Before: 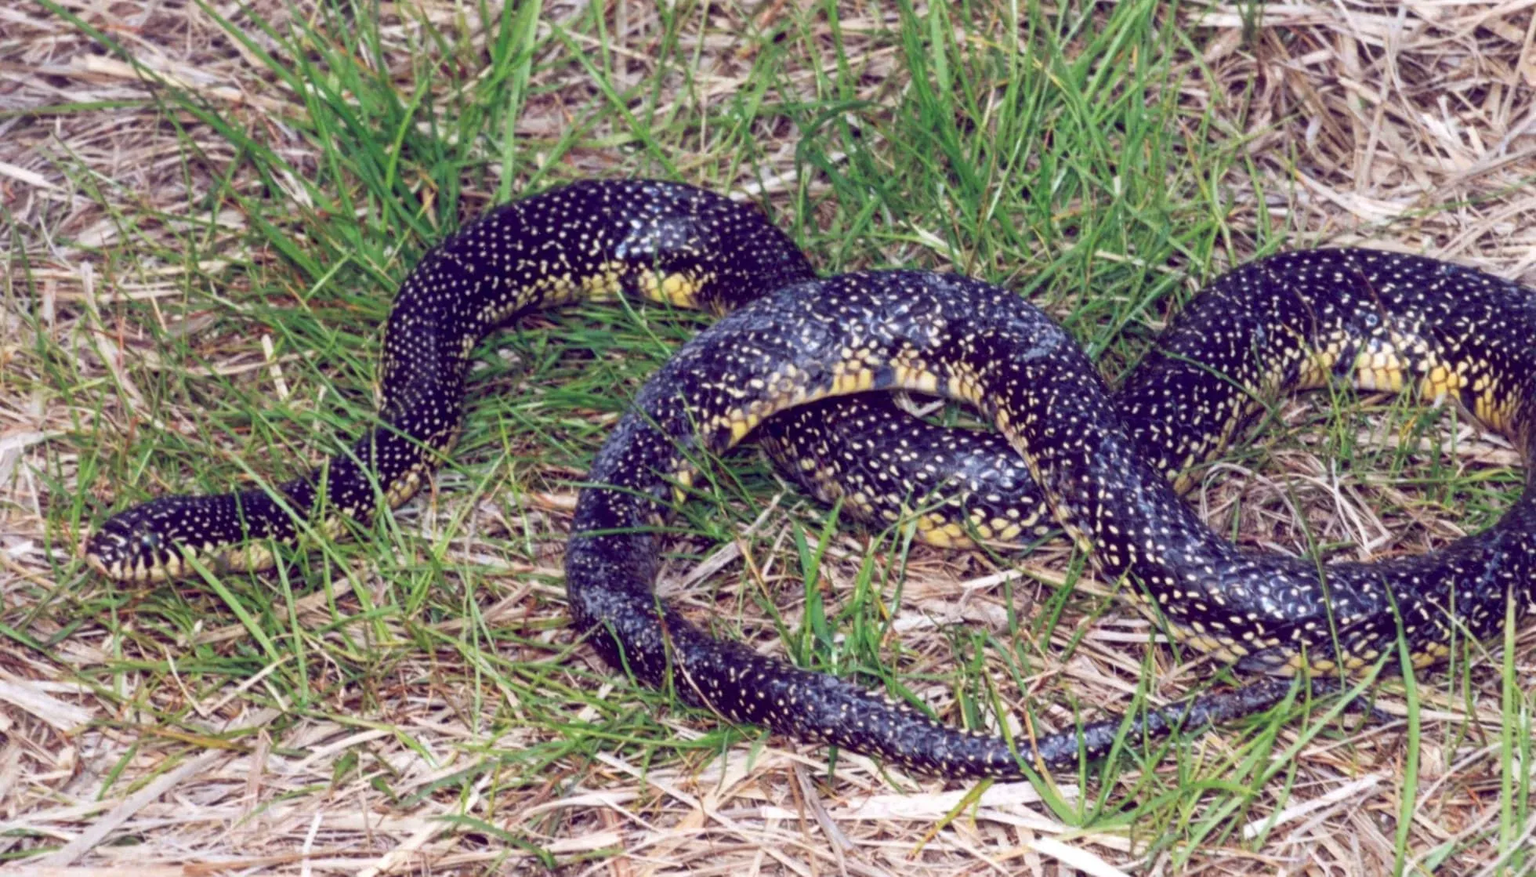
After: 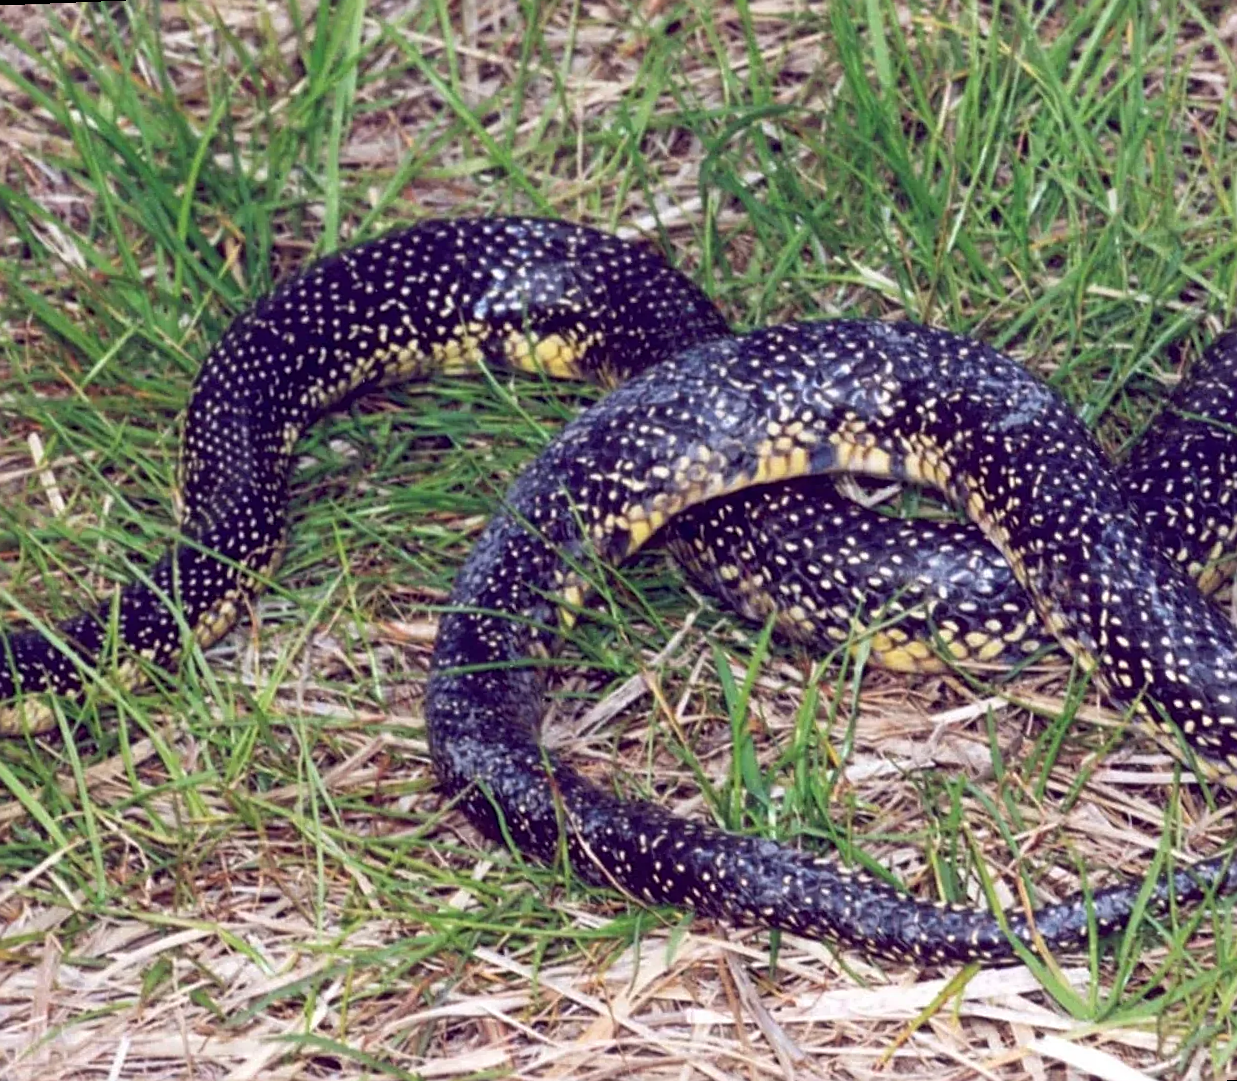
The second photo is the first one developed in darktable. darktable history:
sharpen: on, module defaults
crop and rotate: left 13.537%, right 19.796%
rotate and perspective: rotation -2.12°, lens shift (vertical) 0.009, lens shift (horizontal) -0.008, automatic cropping original format, crop left 0.036, crop right 0.964, crop top 0.05, crop bottom 0.959
